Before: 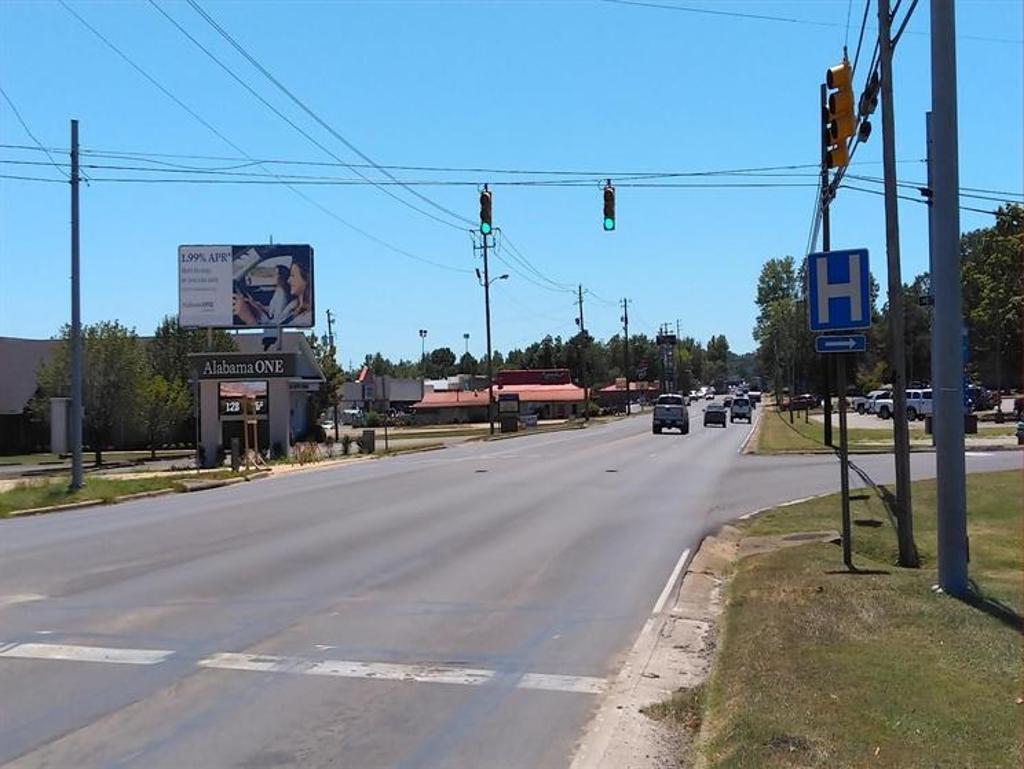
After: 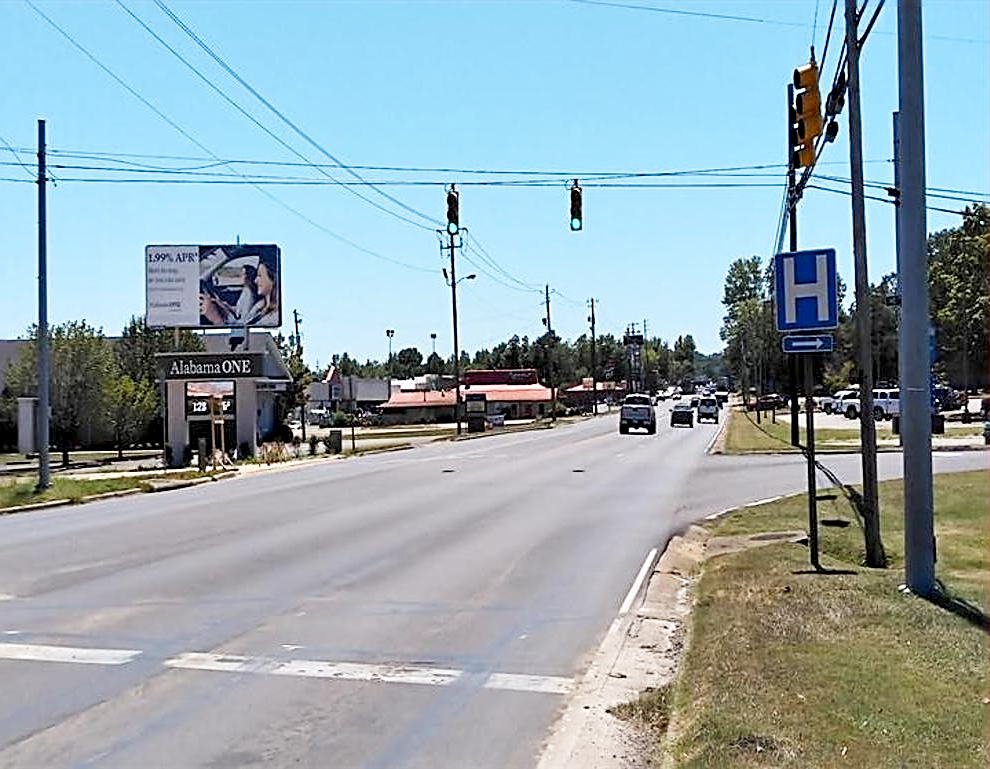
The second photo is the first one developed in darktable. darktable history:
sharpen: radius 2.584, amount 0.688
contrast equalizer: y [[0.531, 0.548, 0.559, 0.557, 0.544, 0.527], [0.5 ×6], [0.5 ×6], [0 ×6], [0 ×6]]
crop and rotate: left 3.238%
base curve: curves: ch0 [(0, 0) (0.204, 0.334) (0.55, 0.733) (1, 1)], preserve colors none
